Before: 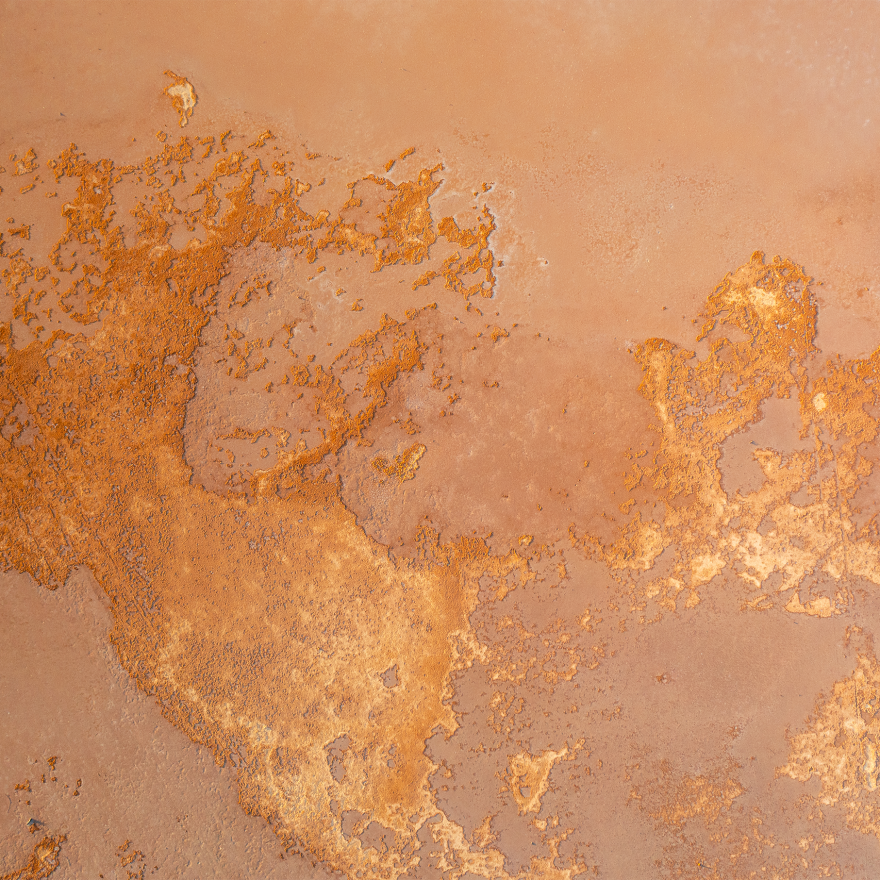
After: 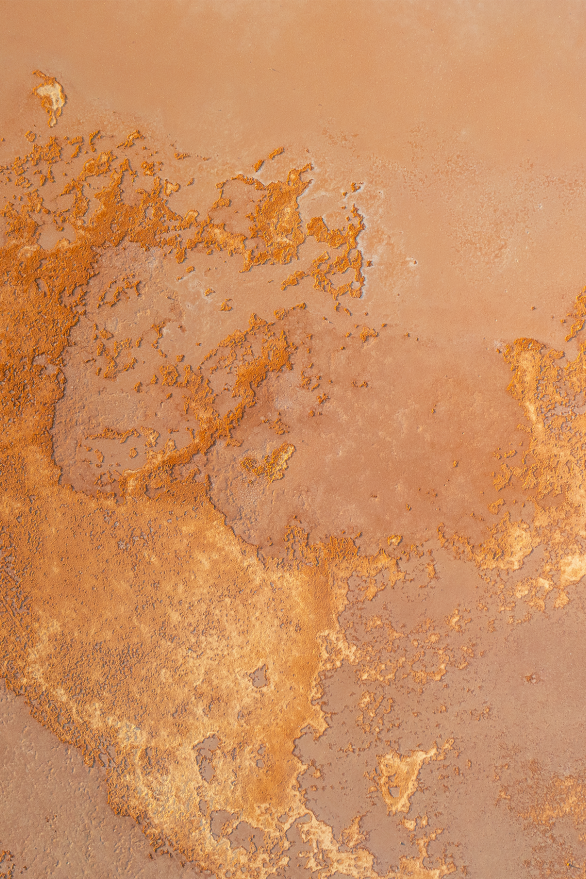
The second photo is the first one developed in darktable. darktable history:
crop and rotate: left 15.055%, right 18.278%
color correction: highlights a* -2.73, highlights b* -2.09, shadows a* 2.41, shadows b* 2.73
